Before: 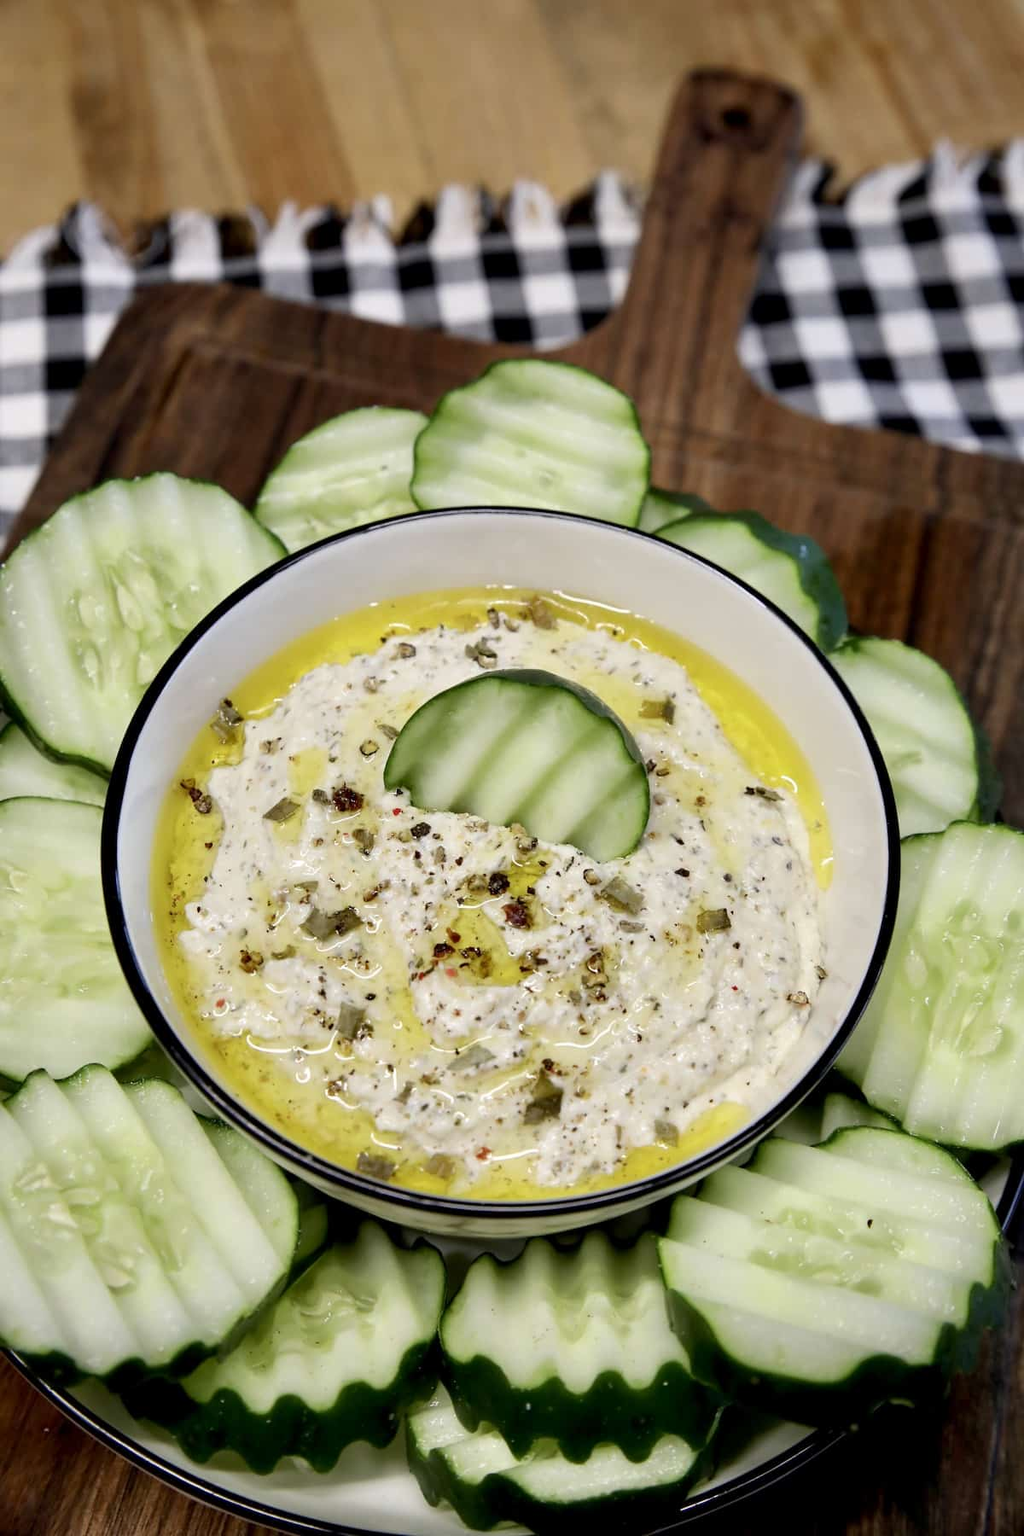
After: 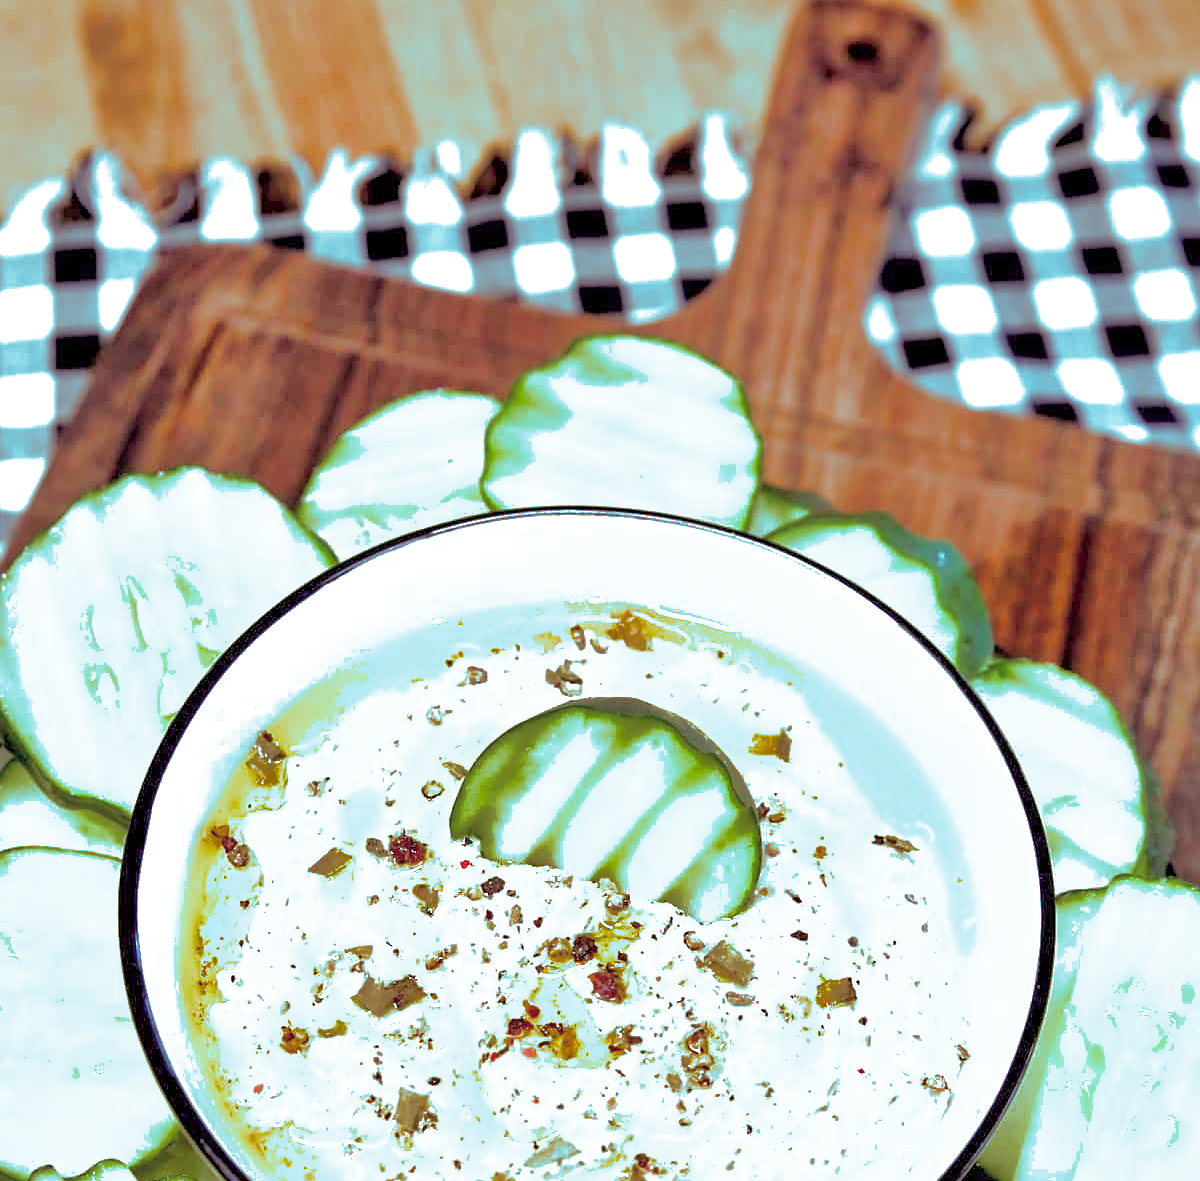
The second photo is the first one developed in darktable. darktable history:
split-toning: shadows › hue 327.6°, highlights › hue 198°, highlights › saturation 0.55, balance -21.25, compress 0%
exposure: exposure 1.16 EV, compensate exposure bias true, compensate highlight preservation false
tone equalizer: -7 EV 0.15 EV, -6 EV 0.6 EV, -5 EV 1.15 EV, -4 EV 1.33 EV, -3 EV 1.15 EV, -2 EV 0.6 EV, -1 EV 0.15 EV, mask exposure compensation -0.5 EV
white balance: red 1, blue 1
sharpen: on, module defaults
local contrast: mode bilateral grid, contrast 10, coarseness 25, detail 115%, midtone range 0.2
shadows and highlights: on, module defaults
crop and rotate: top 4.848%, bottom 29.503%
